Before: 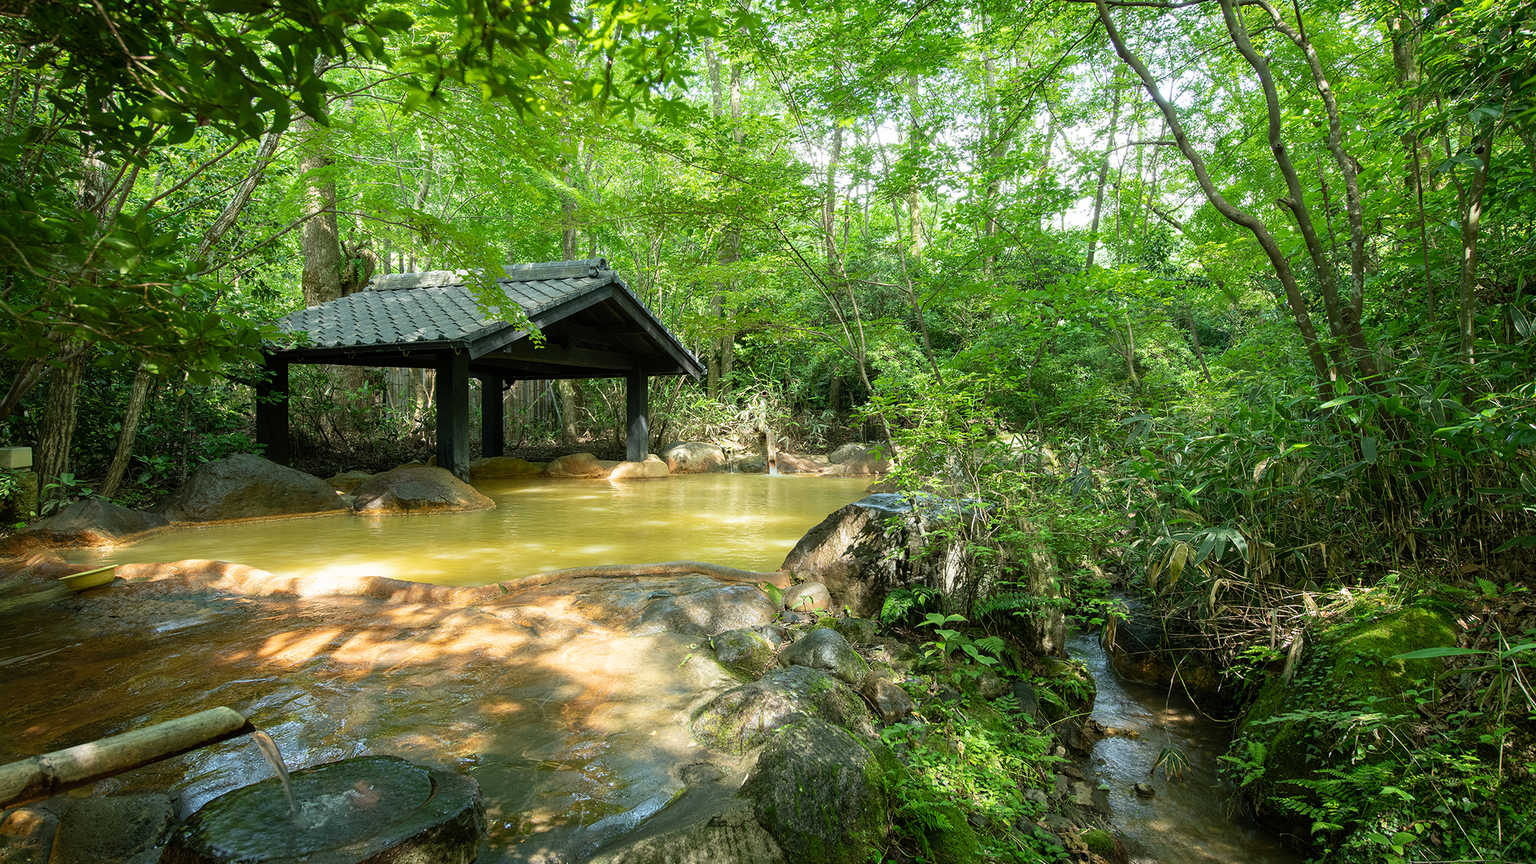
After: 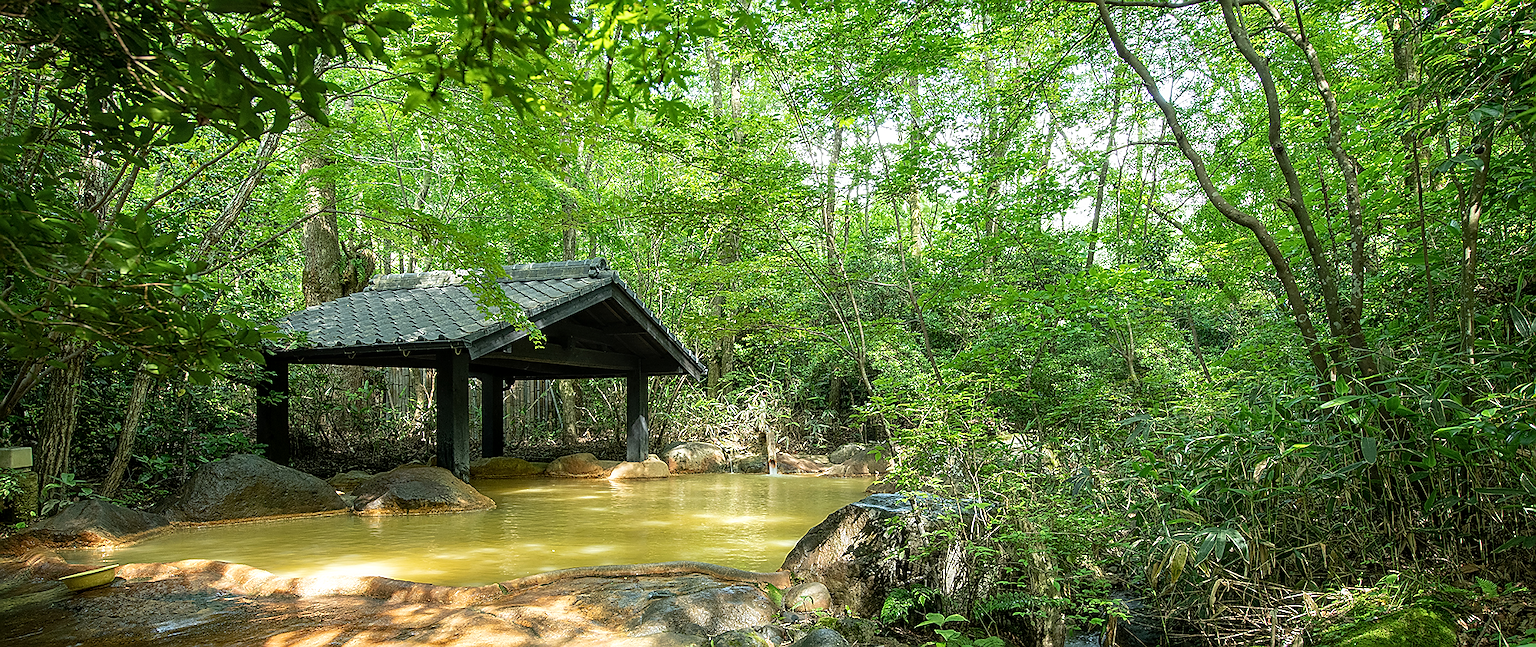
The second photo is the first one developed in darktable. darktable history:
crop: bottom 24.985%
base curve: curves: ch0 [(0, 0) (0.472, 0.455) (1, 1)], preserve colors none
sharpen: radius 1.35, amount 1.239, threshold 0.782
local contrast: on, module defaults
